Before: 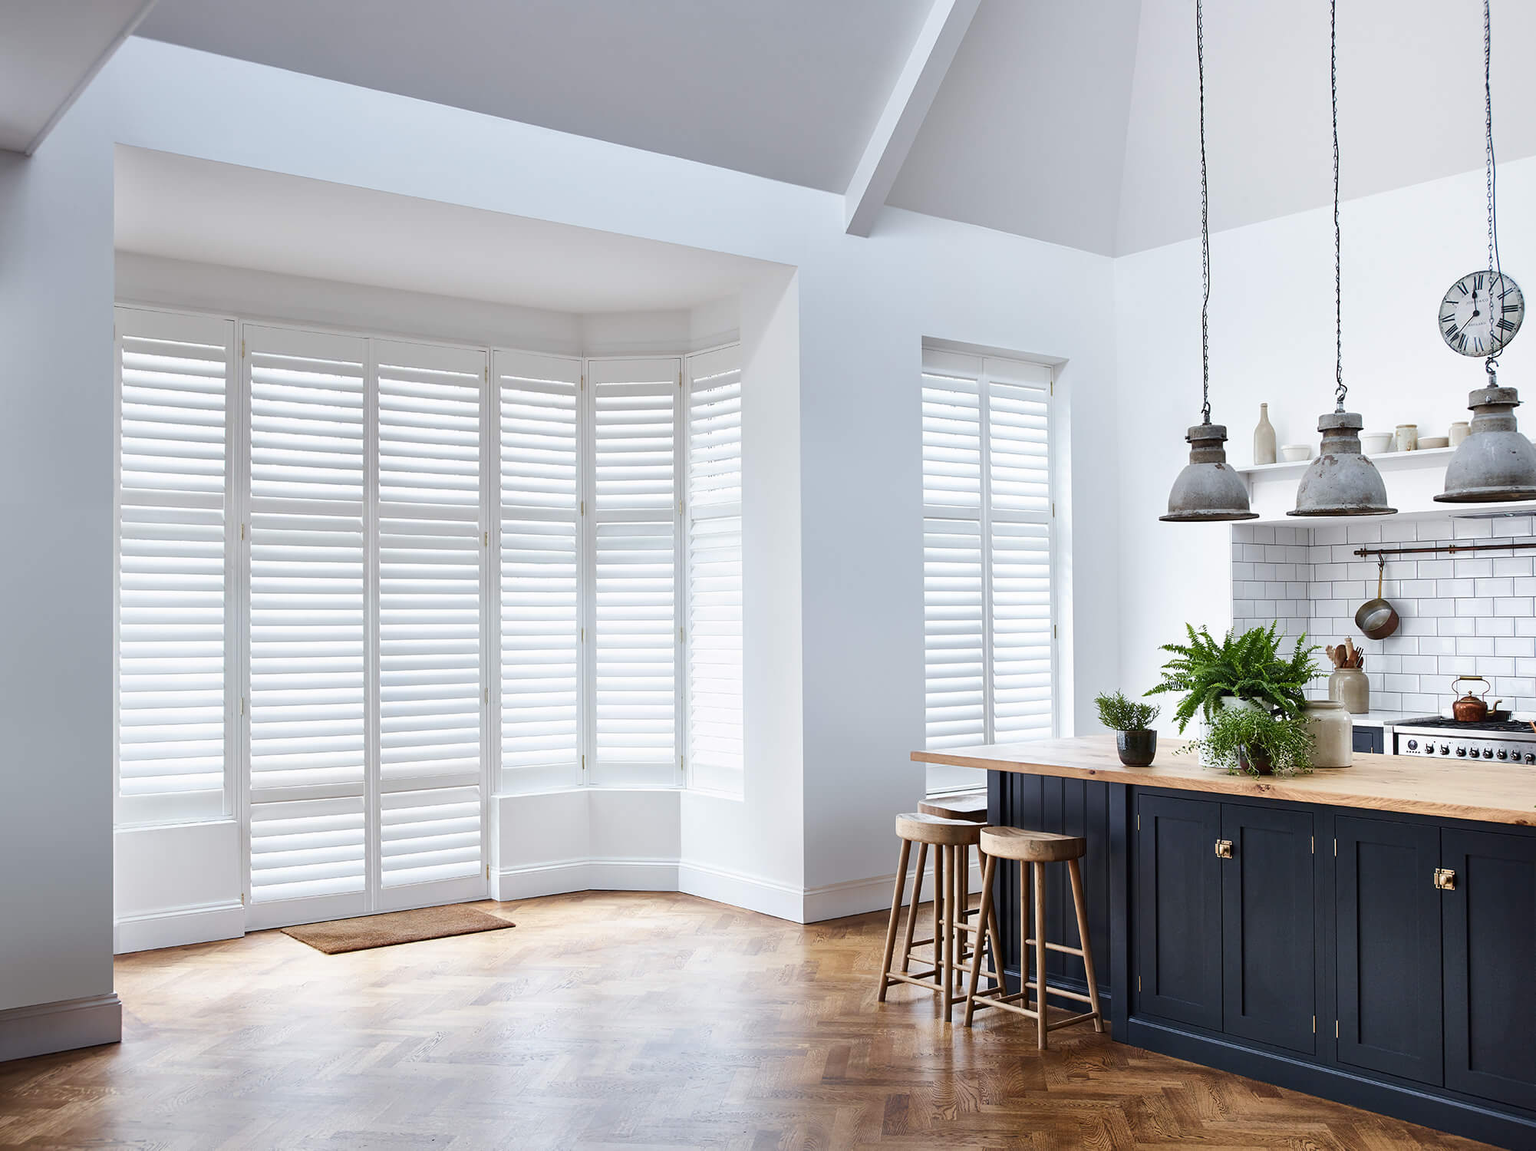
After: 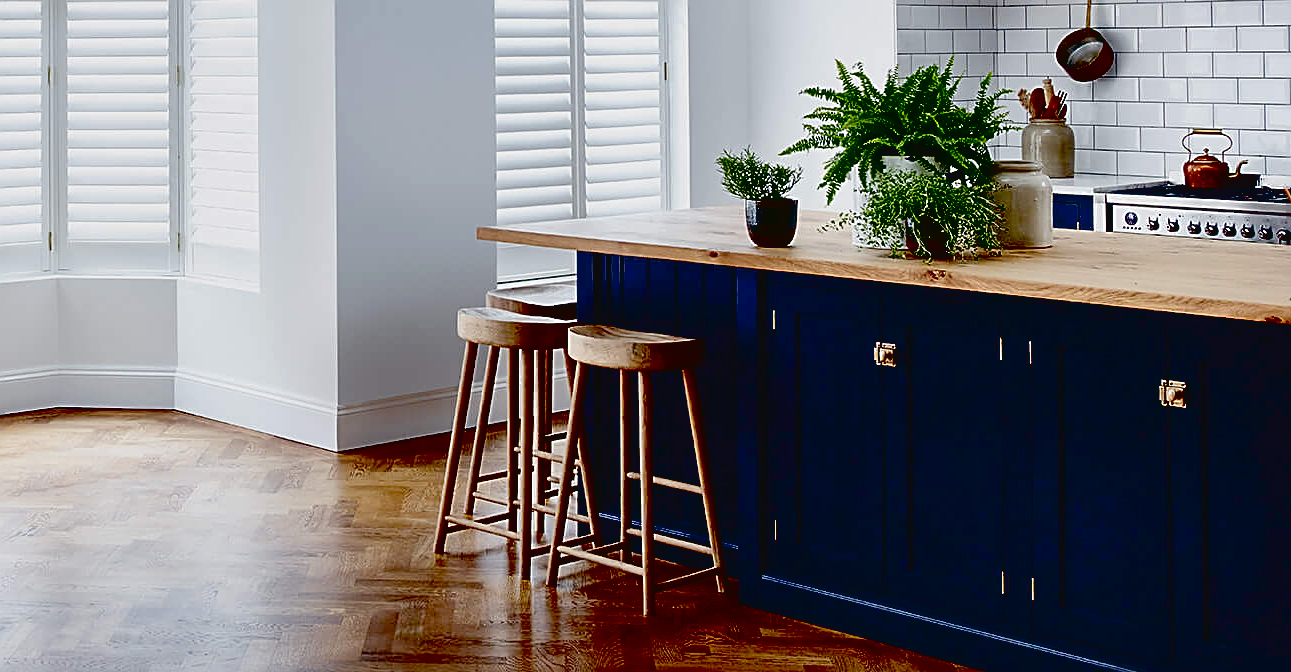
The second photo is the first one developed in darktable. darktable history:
contrast brightness saturation: contrast -0.08, brightness -0.04, saturation -0.11
exposure: black level correction 0.1, exposure -0.092 EV, compensate highlight preservation false
crop and rotate: left 35.509%, top 50.238%, bottom 4.934%
sharpen: on, module defaults
